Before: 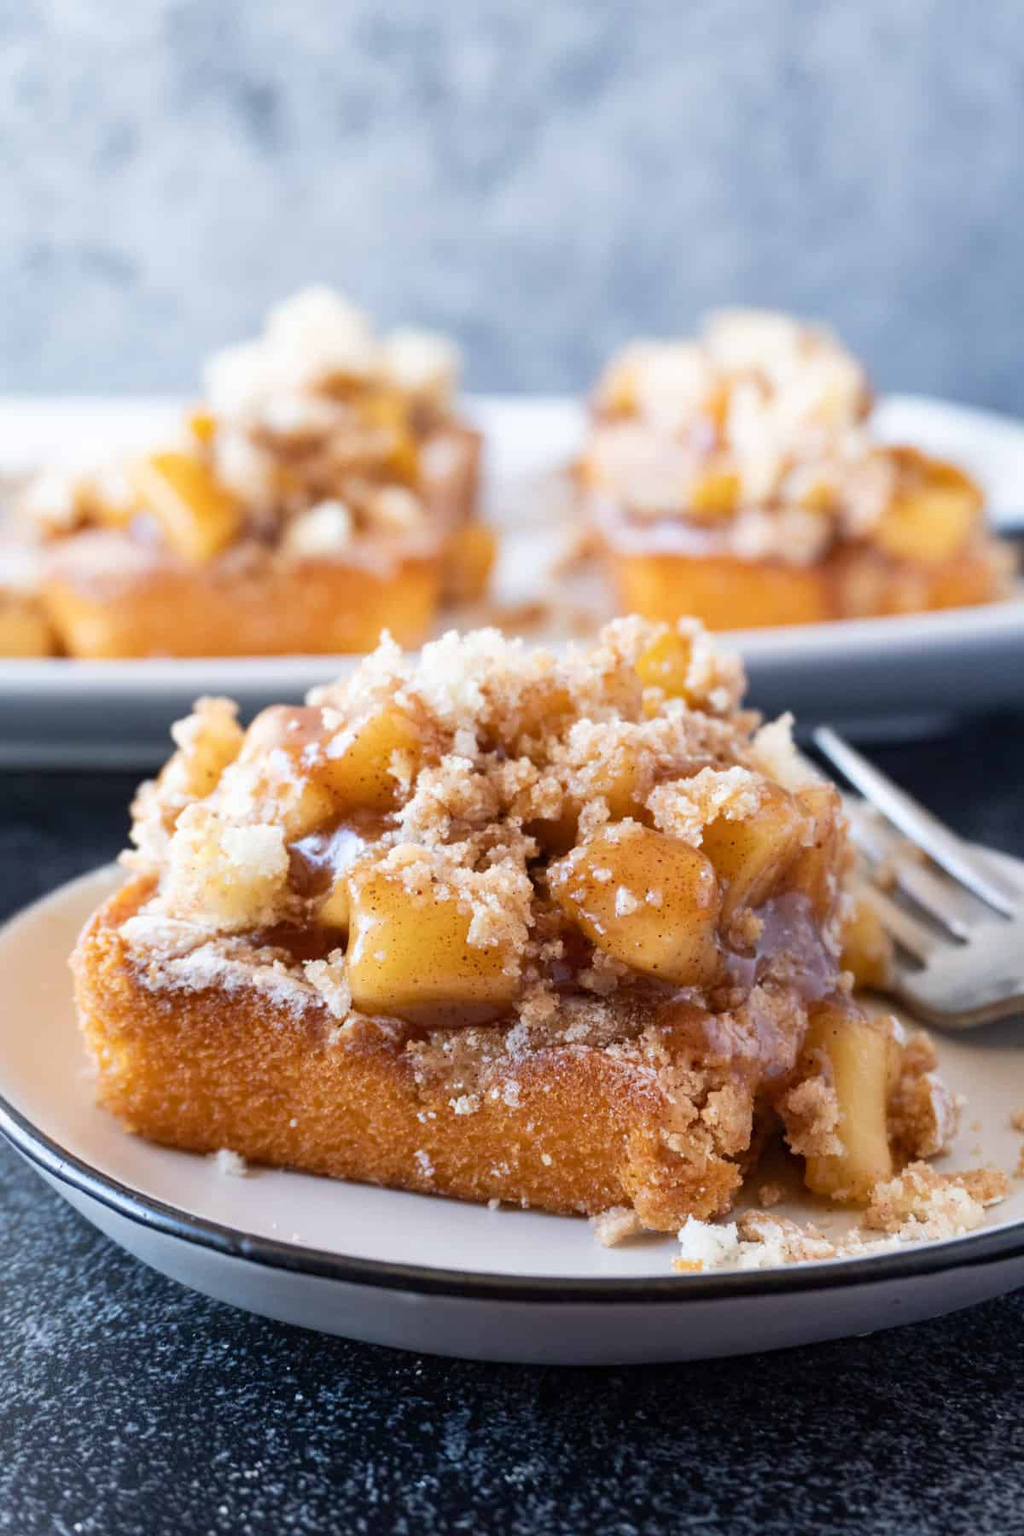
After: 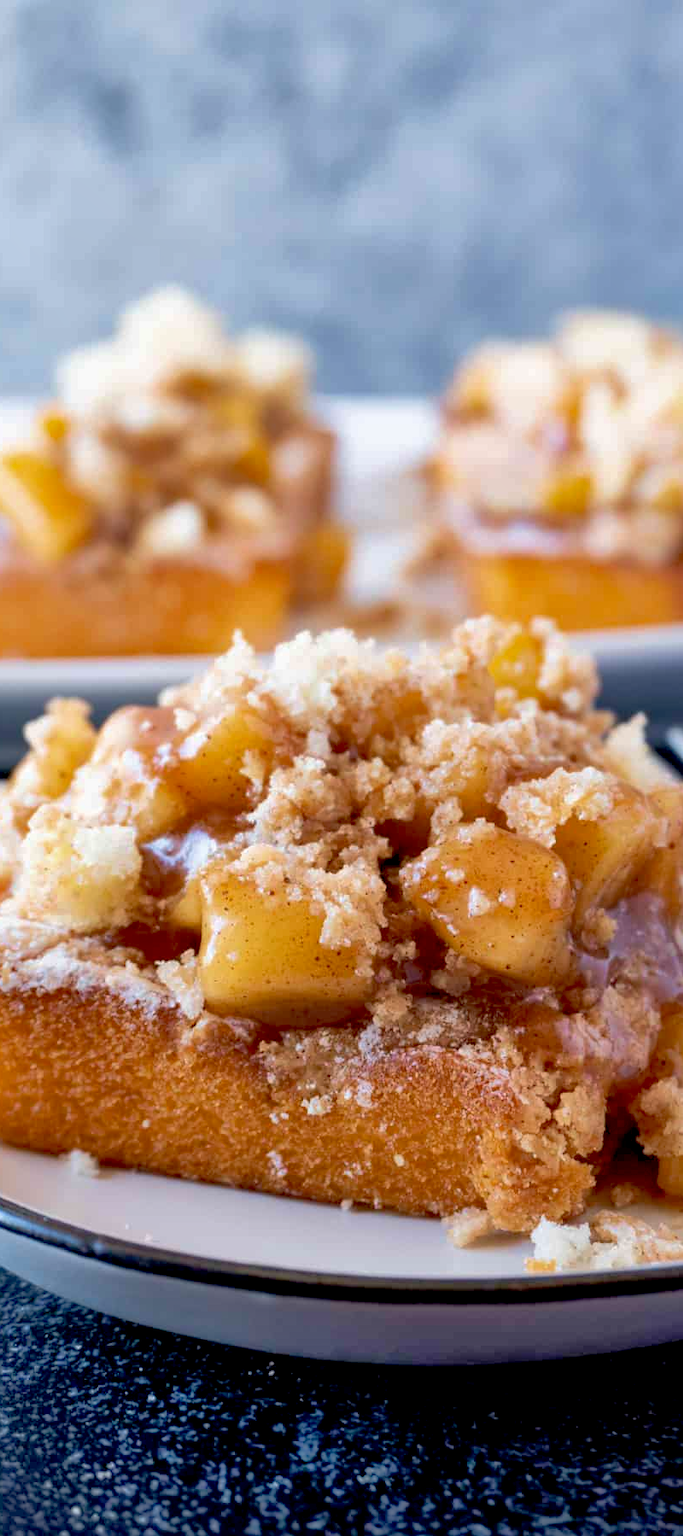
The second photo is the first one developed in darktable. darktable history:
crop and rotate: left 14.453%, right 18.818%
velvia: on, module defaults
exposure: black level correction 0.012, compensate highlight preservation false
shadows and highlights: on, module defaults
